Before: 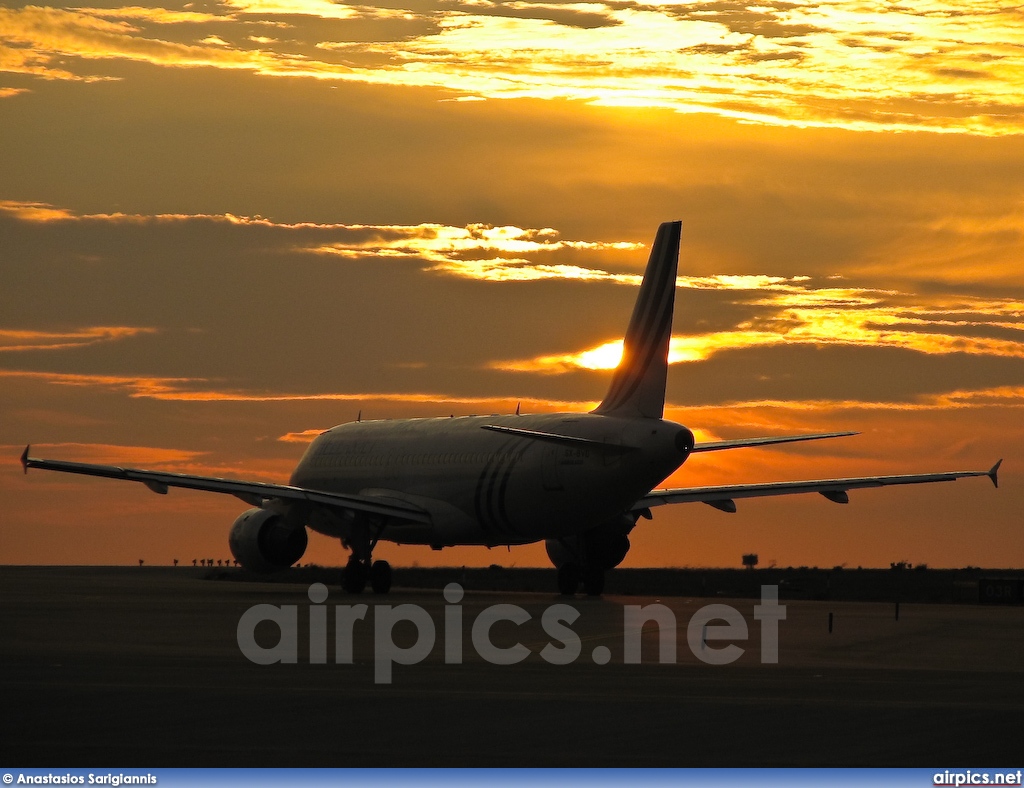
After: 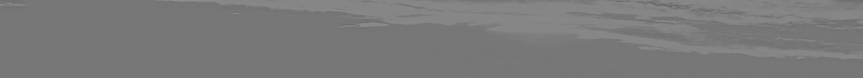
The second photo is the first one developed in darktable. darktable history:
exposure: black level correction 0, exposure 0.7 EV, compensate exposure bias true, compensate highlight preservation false
highpass: sharpness 5.84%, contrast boost 8.44%
crop and rotate: left 9.644%, top 9.491%, right 6.021%, bottom 80.509%
